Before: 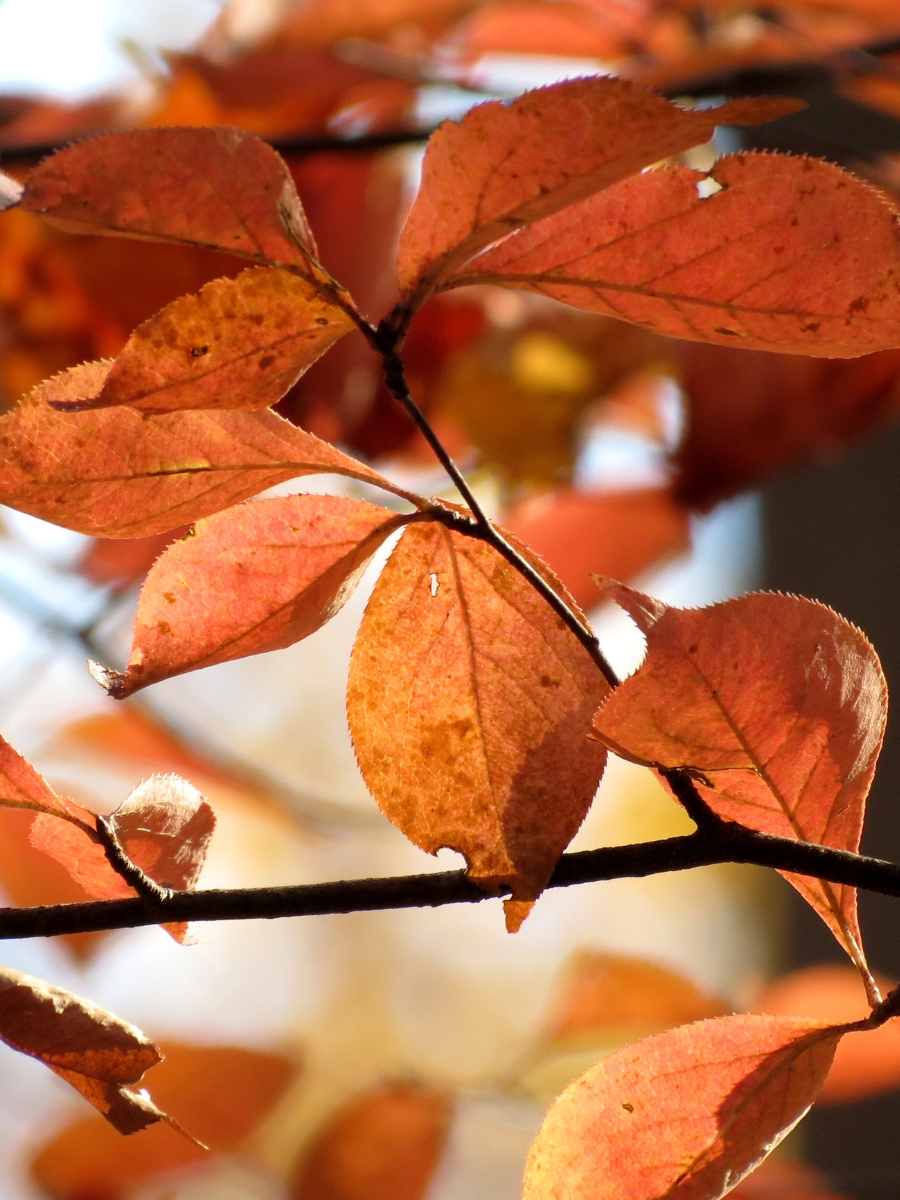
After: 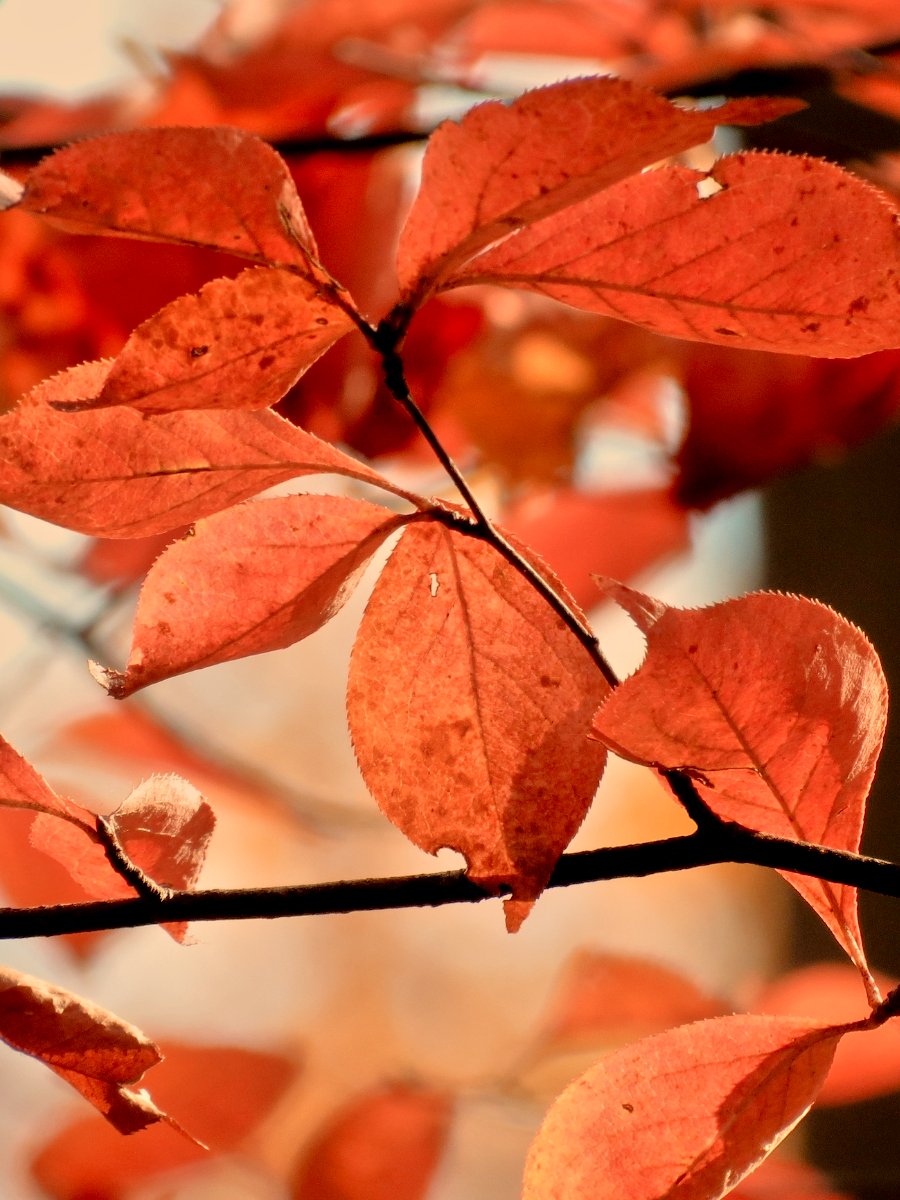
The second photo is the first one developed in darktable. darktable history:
exposure: black level correction 0.009, exposure -0.637 EV, compensate highlight preservation false
white balance: red 1.138, green 0.996, blue 0.812
tone equalizer: -7 EV 0.15 EV, -6 EV 0.6 EV, -5 EV 1.15 EV, -4 EV 1.33 EV, -3 EV 1.15 EV, -2 EV 0.6 EV, -1 EV 0.15 EV, mask exposure compensation -0.5 EV
color zones: curves: ch1 [(0, 0.455) (0.063, 0.455) (0.286, 0.495) (0.429, 0.5) (0.571, 0.5) (0.714, 0.5) (0.857, 0.5) (1, 0.455)]; ch2 [(0, 0.532) (0.063, 0.521) (0.233, 0.447) (0.429, 0.489) (0.571, 0.5) (0.714, 0.5) (0.857, 0.5) (1, 0.532)]
